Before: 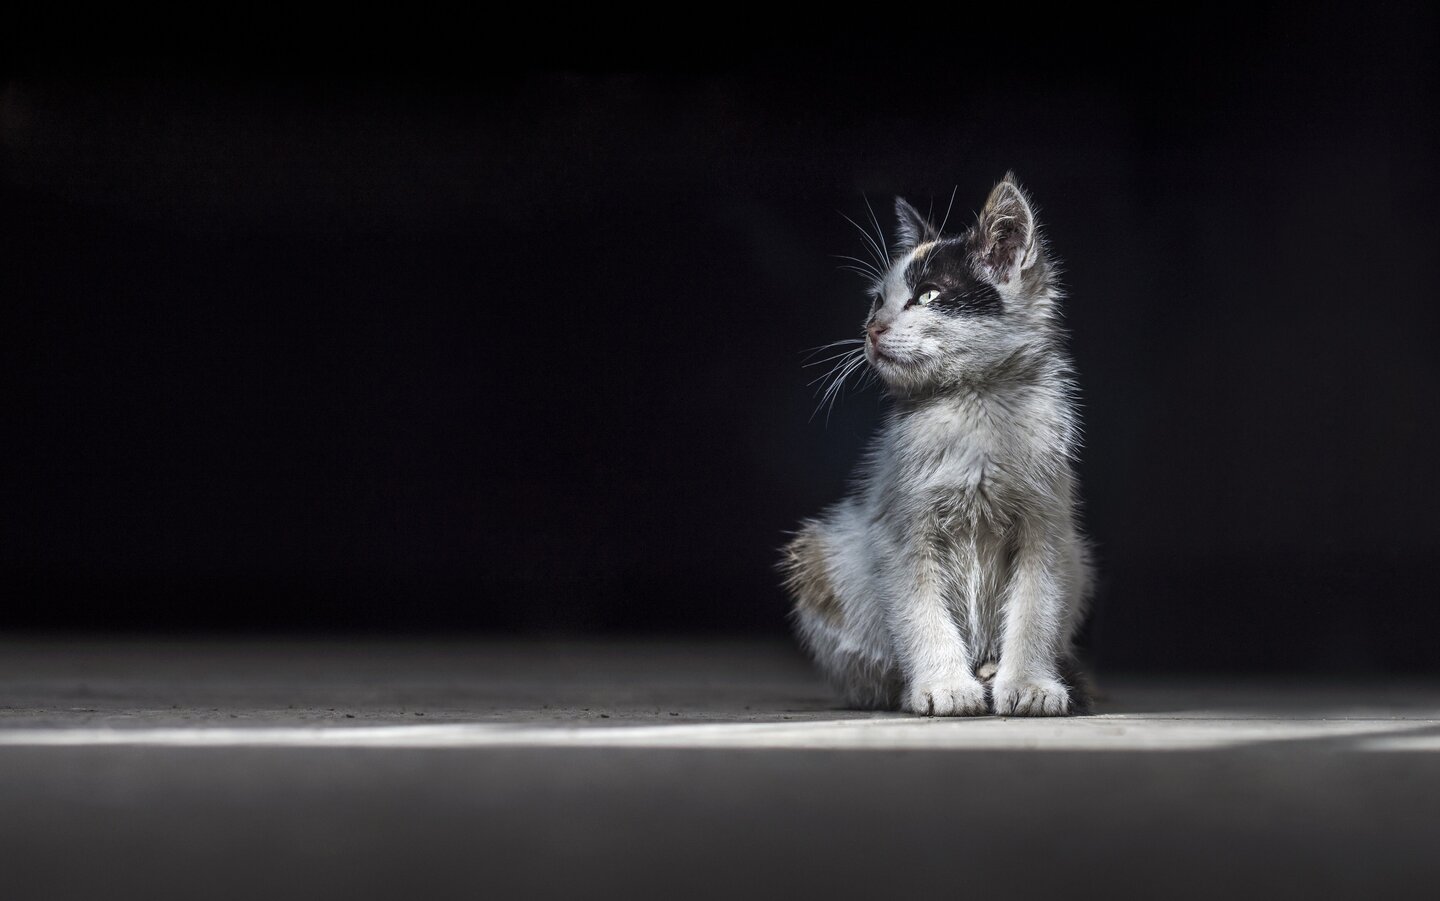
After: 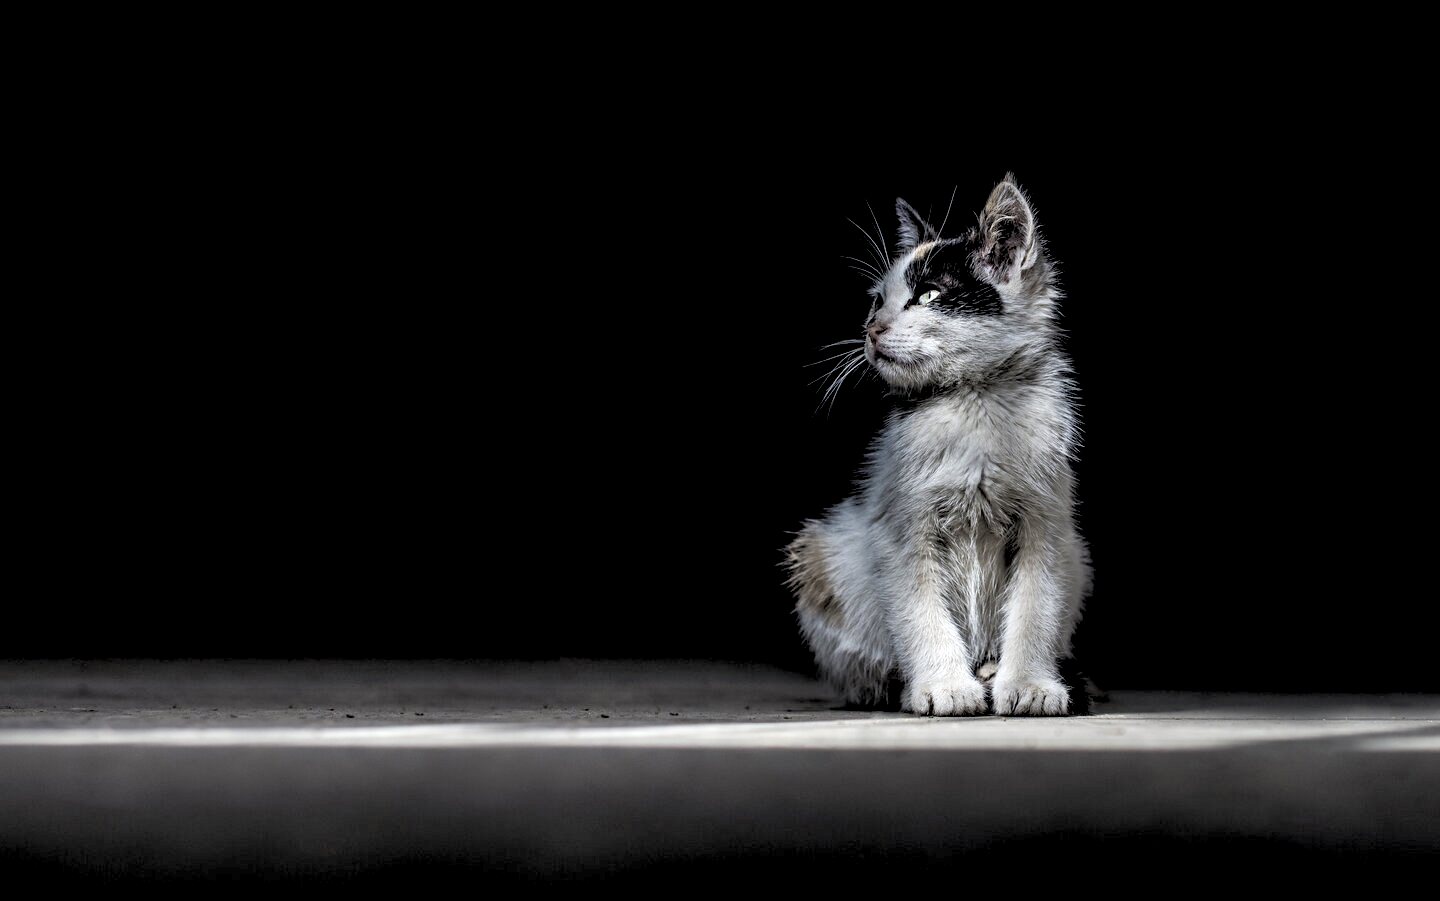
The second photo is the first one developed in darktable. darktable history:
rgb levels: levels [[0.029, 0.461, 0.922], [0, 0.5, 1], [0, 0.5, 1]]
